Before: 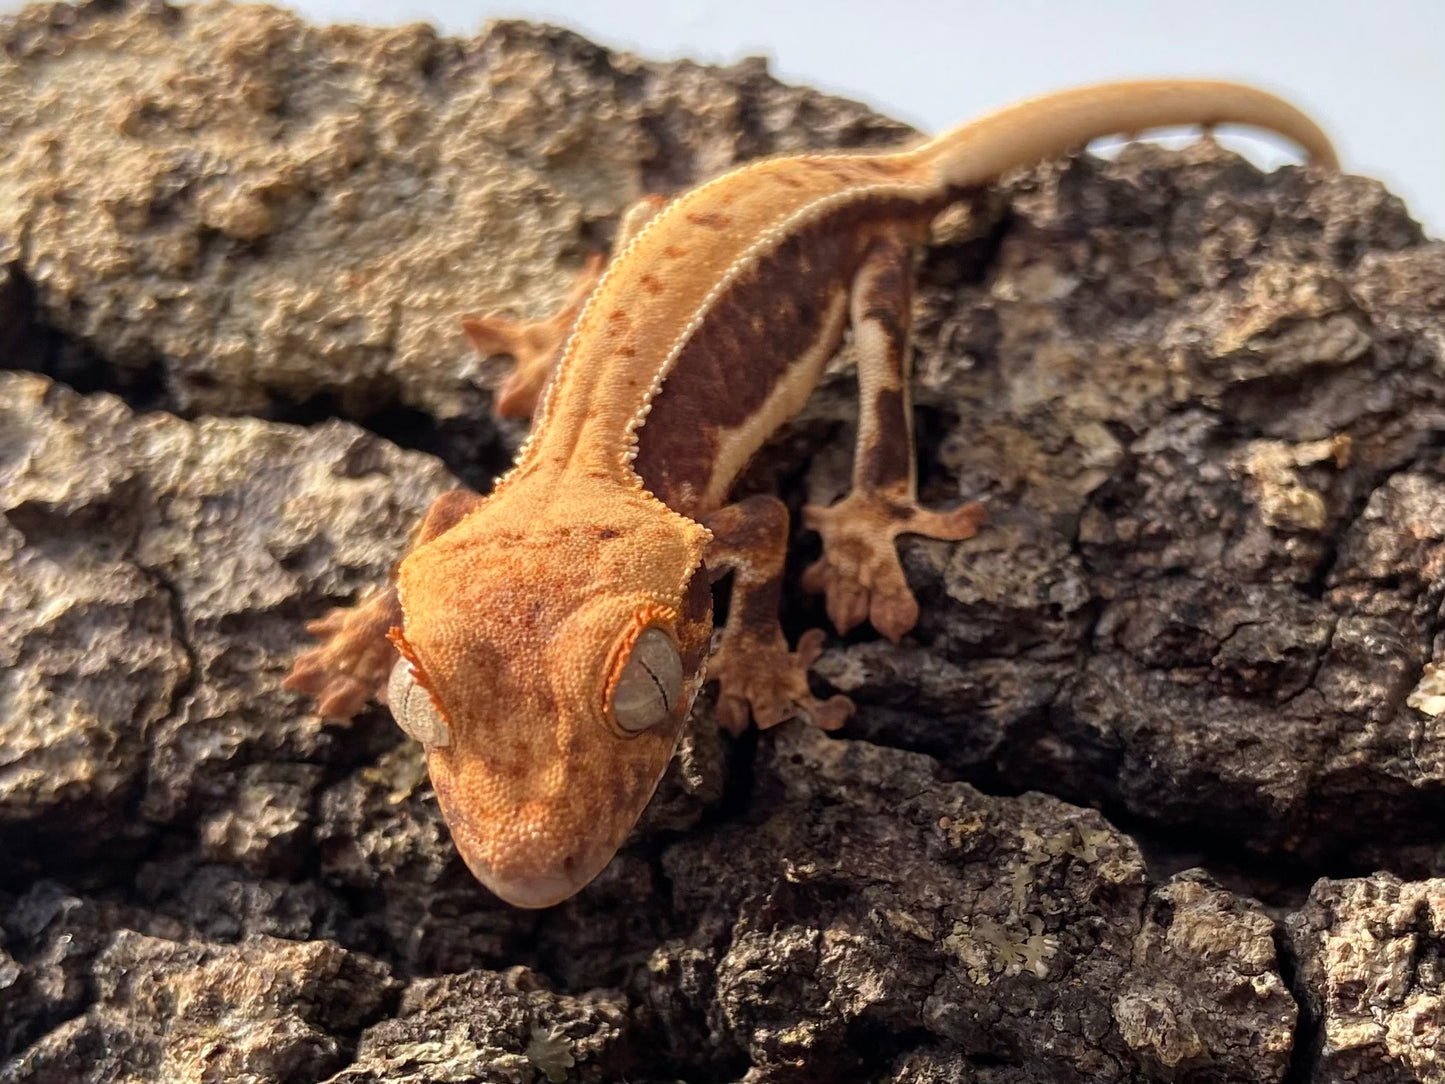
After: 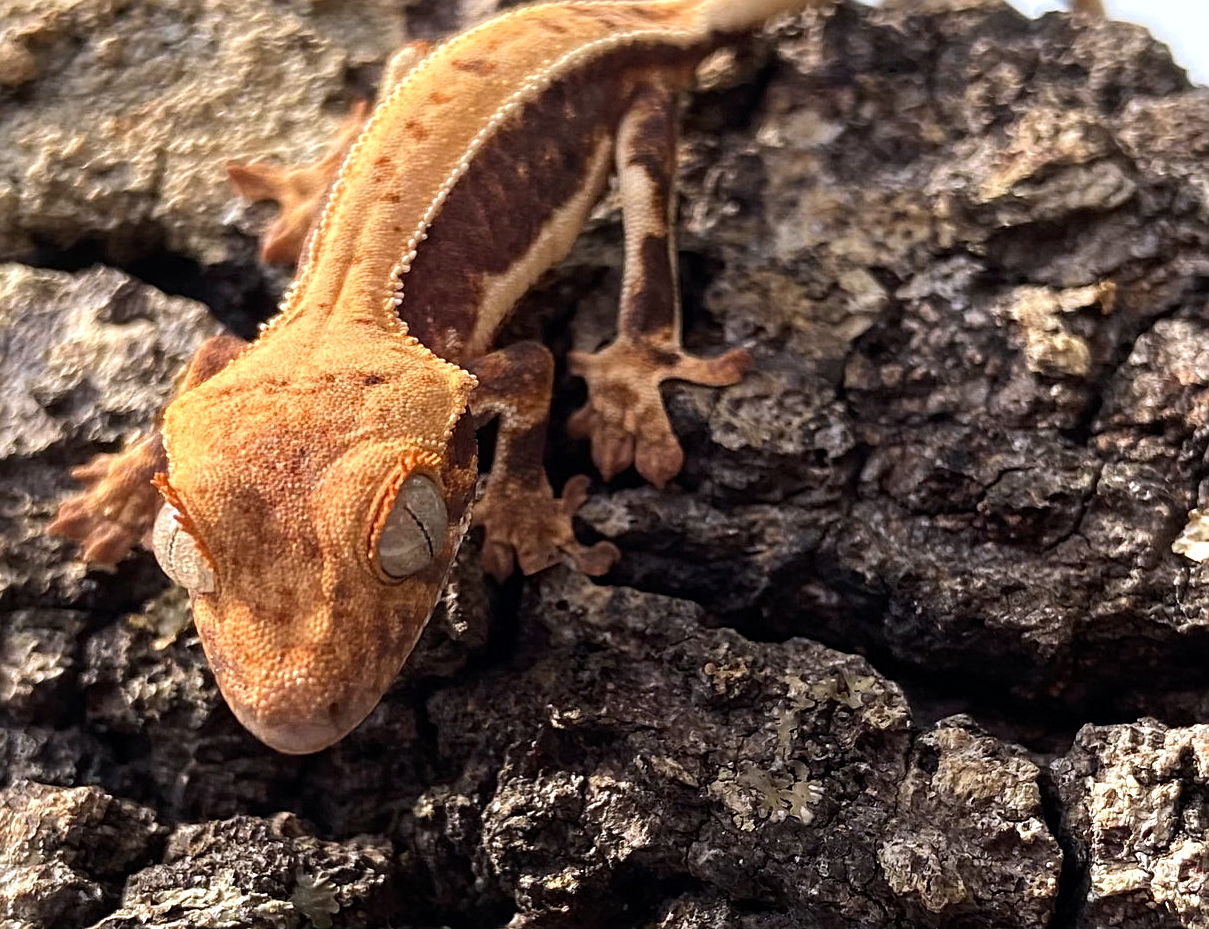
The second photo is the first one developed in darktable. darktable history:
crop: left 16.315%, top 14.246%
white balance: red 0.984, blue 1.059
tone equalizer: -8 EV -0.417 EV, -7 EV -0.389 EV, -6 EV -0.333 EV, -5 EV -0.222 EV, -3 EV 0.222 EV, -2 EV 0.333 EV, -1 EV 0.389 EV, +0 EV 0.417 EV, edges refinement/feathering 500, mask exposure compensation -1.57 EV, preserve details no
sharpen: radius 2.167, amount 0.381, threshold 0
